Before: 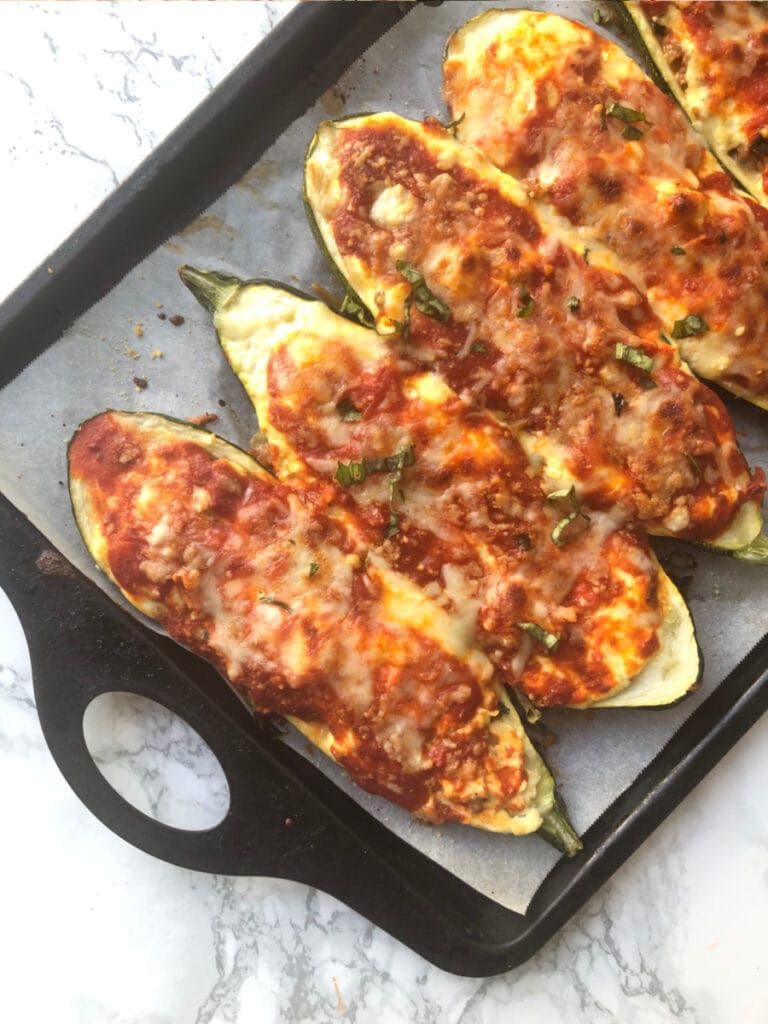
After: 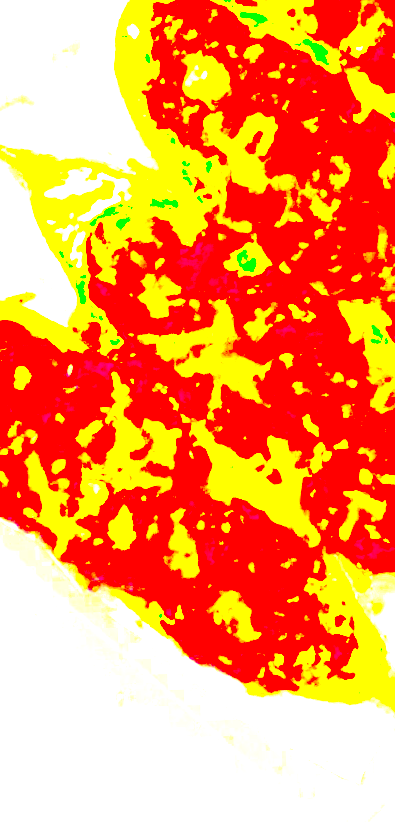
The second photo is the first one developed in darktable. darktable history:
exposure: exposure 8 EV, compensate highlight preservation false
color zones: curves: ch2 [(0, 0.5) (0.143, 0.5) (0.286, 0.489) (0.415, 0.421) (0.571, 0.5) (0.714, 0.5) (0.857, 0.5) (1, 0.5)]
rotate and perspective: rotation -1.77°, lens shift (horizontal) 0.004, automatic cropping off
crop and rotate: angle 0.02°, left 24.353%, top 13.219%, right 26.156%, bottom 8.224%
contrast brightness saturation: contrast 0.24, brightness 0.26, saturation 0.39
tone equalizer: -8 EV -0.417 EV, -7 EV -0.389 EV, -6 EV -0.333 EV, -5 EV -0.222 EV, -3 EV 0.222 EV, -2 EV 0.333 EV, -1 EV 0.389 EV, +0 EV 0.417 EV, edges refinement/feathering 500, mask exposure compensation -1.57 EV, preserve details no
